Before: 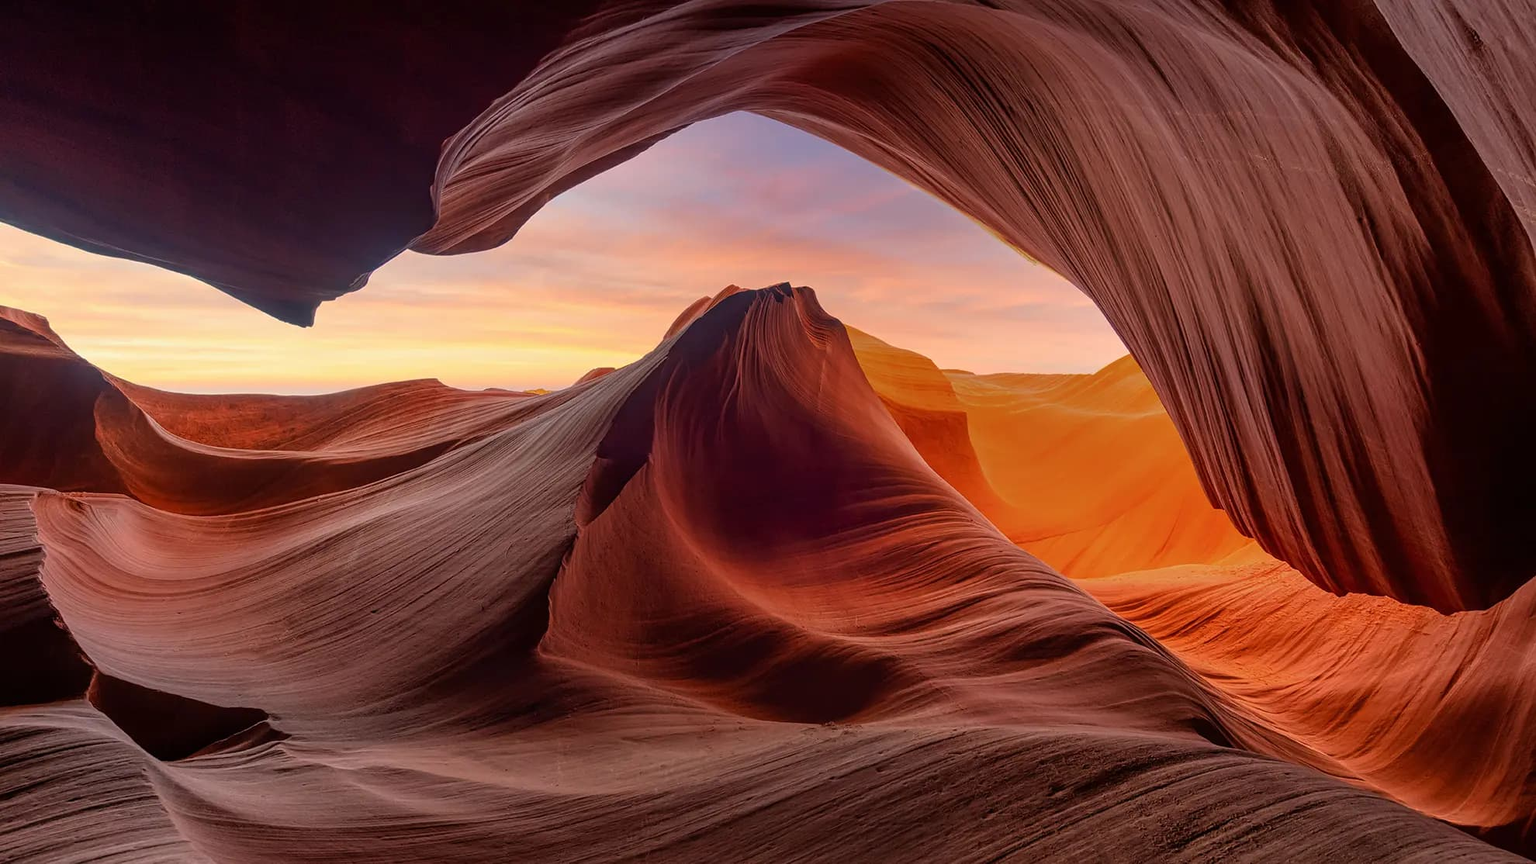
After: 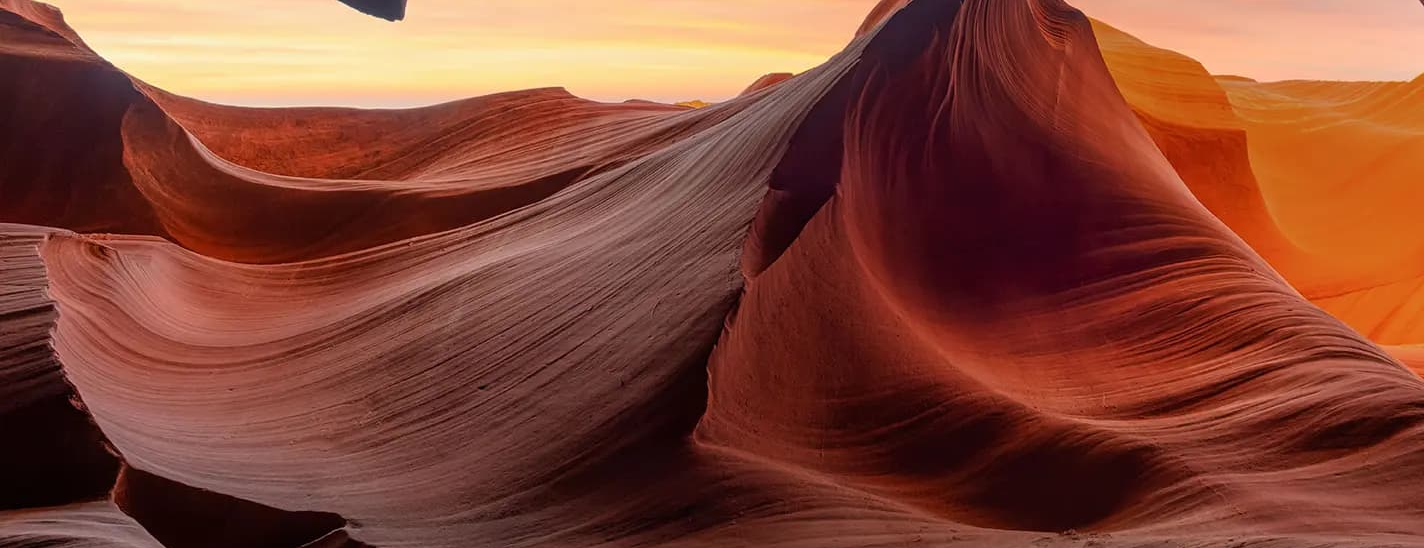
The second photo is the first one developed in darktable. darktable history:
crop: top 36.016%, right 28.055%, bottom 14.719%
